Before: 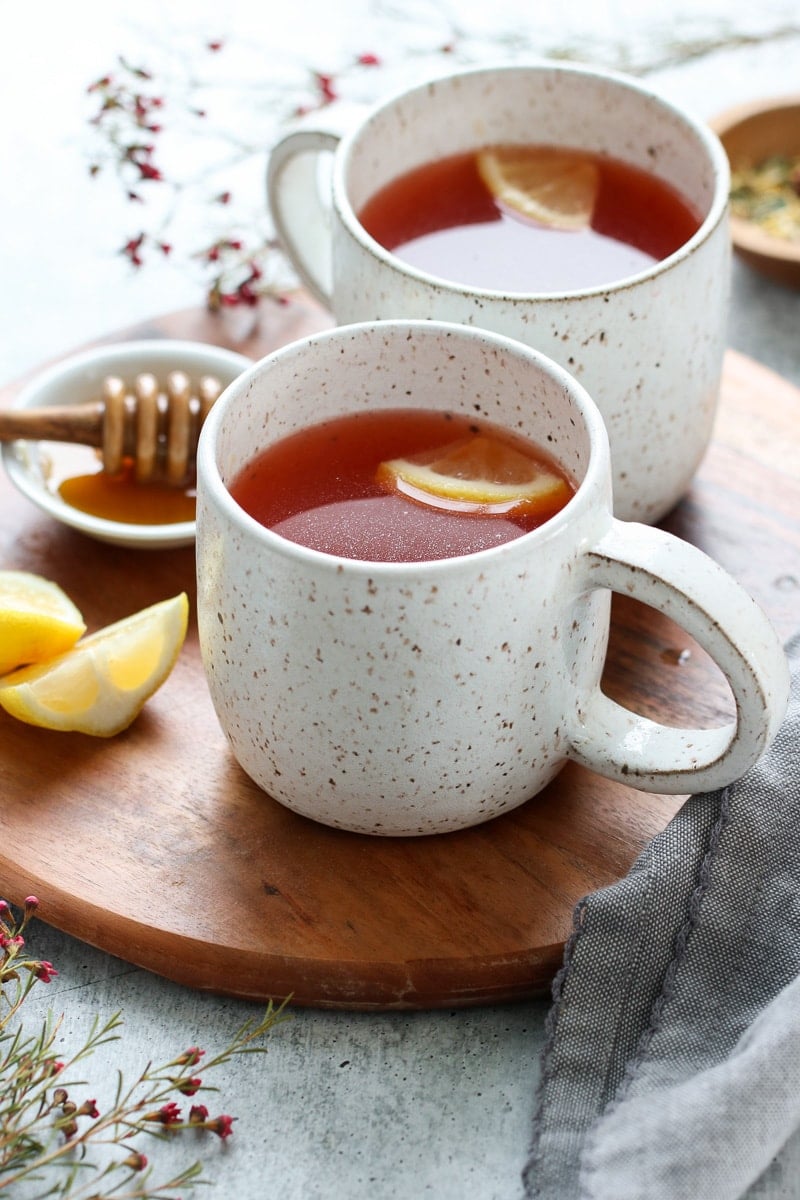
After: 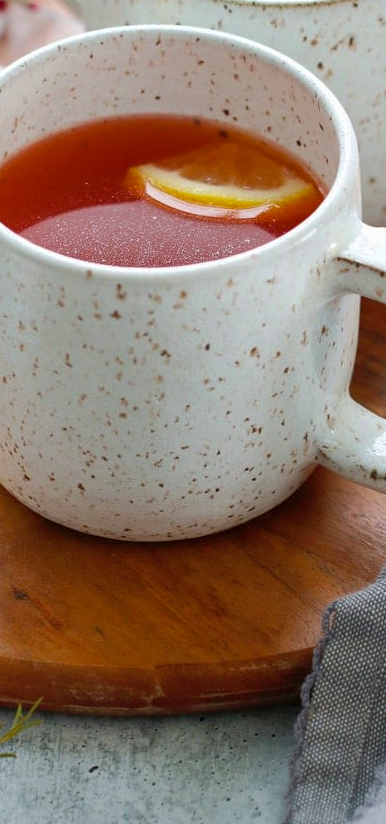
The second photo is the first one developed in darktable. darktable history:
crop: left 31.379%, top 24.658%, right 20.326%, bottom 6.628%
color balance rgb: perceptual saturation grading › global saturation 20%, global vibrance 20%
shadows and highlights: on, module defaults
